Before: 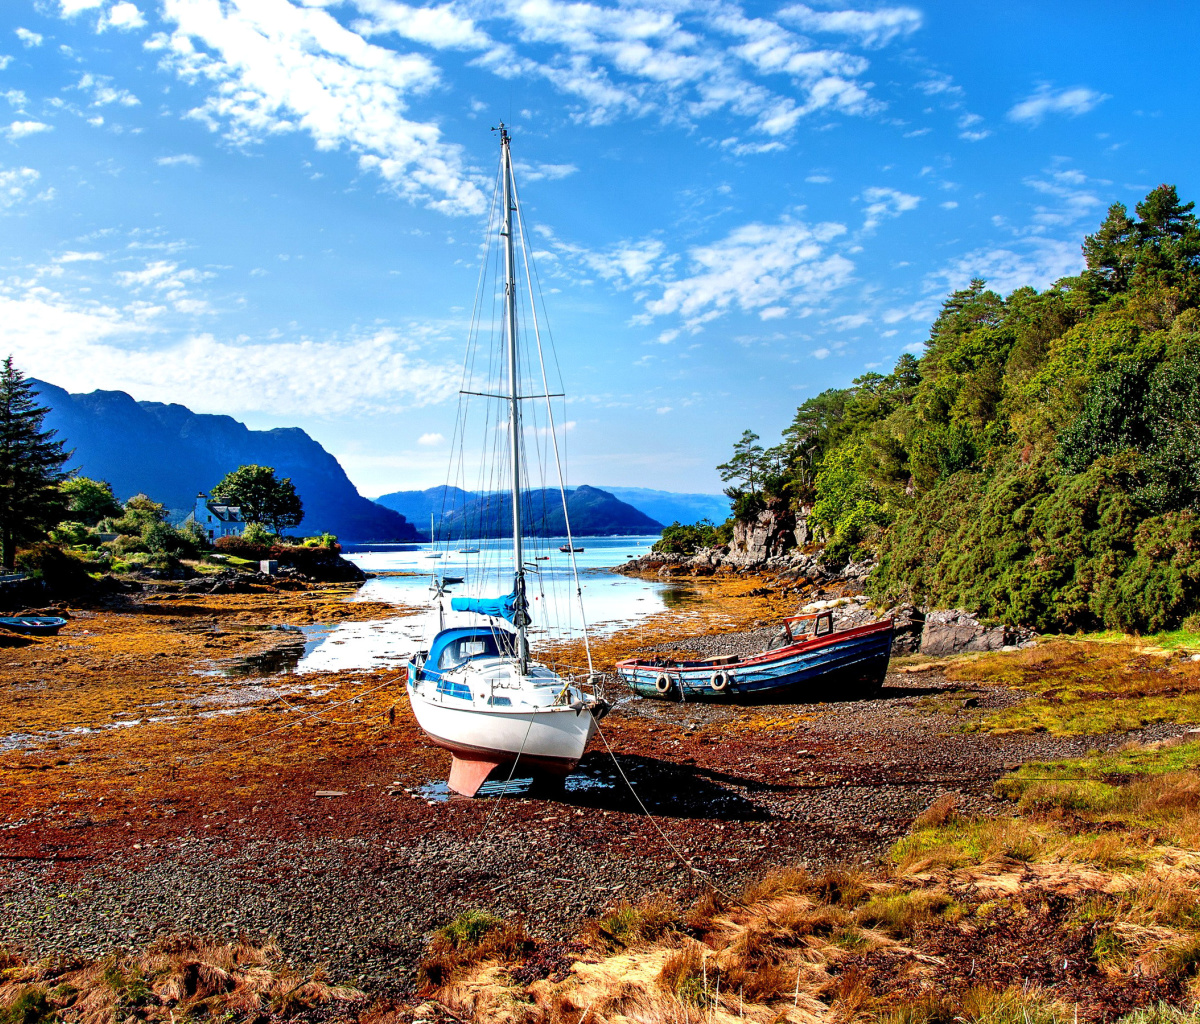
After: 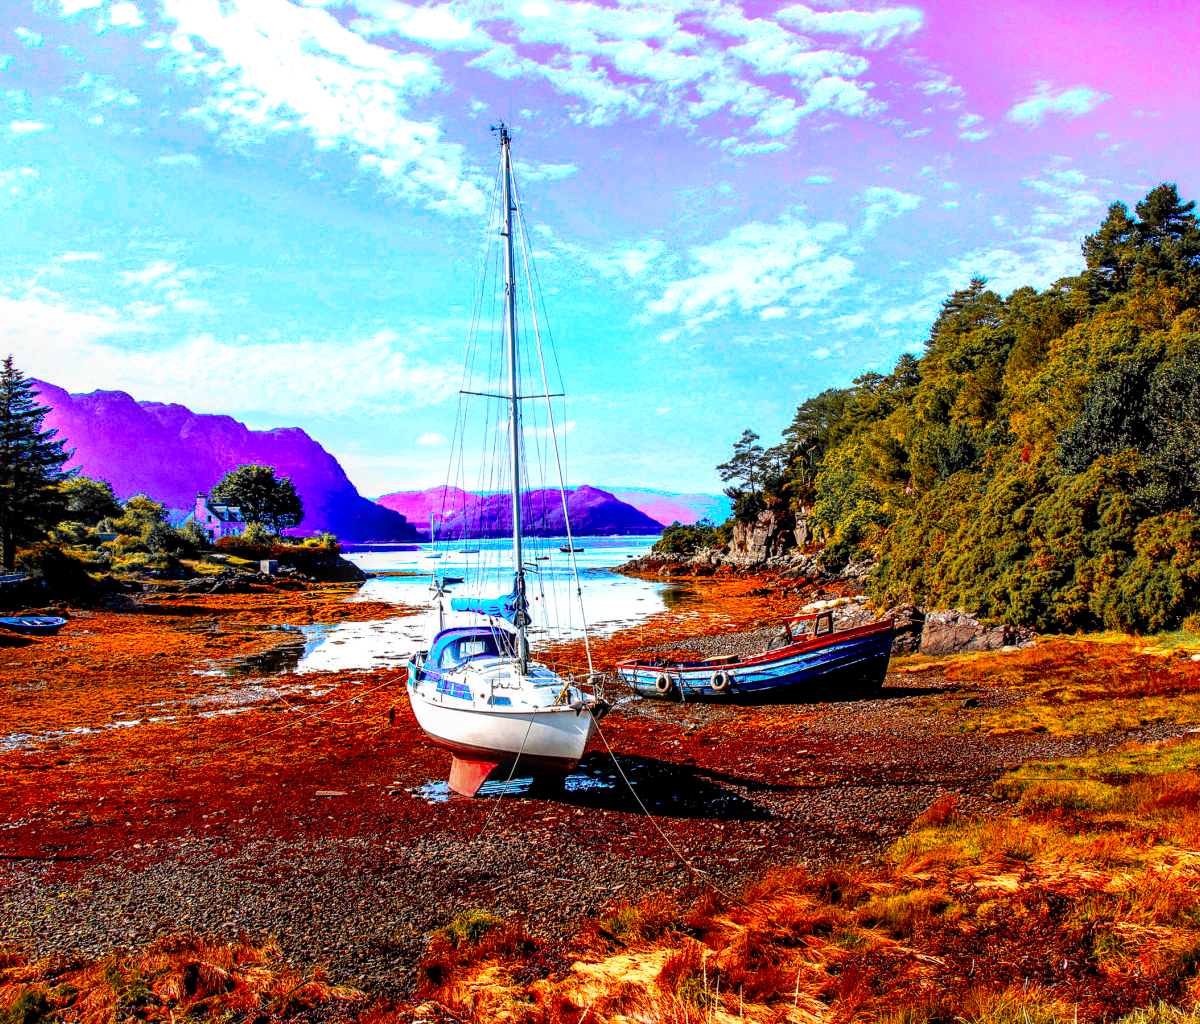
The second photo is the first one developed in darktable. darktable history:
local contrast: detail 130%
color balance rgb: linear chroma grading › global chroma 15%, perceptual saturation grading › global saturation 30%
color zones: curves: ch0 [(0, 0.363) (0.128, 0.373) (0.25, 0.5) (0.402, 0.407) (0.521, 0.525) (0.63, 0.559) (0.729, 0.662) (0.867, 0.471)]; ch1 [(0, 0.515) (0.136, 0.618) (0.25, 0.5) (0.378, 0) (0.516, 0) (0.622, 0.593) (0.737, 0.819) (0.87, 0.593)]; ch2 [(0, 0.529) (0.128, 0.471) (0.282, 0.451) (0.386, 0.662) (0.516, 0.525) (0.633, 0.554) (0.75, 0.62) (0.875, 0.441)]
